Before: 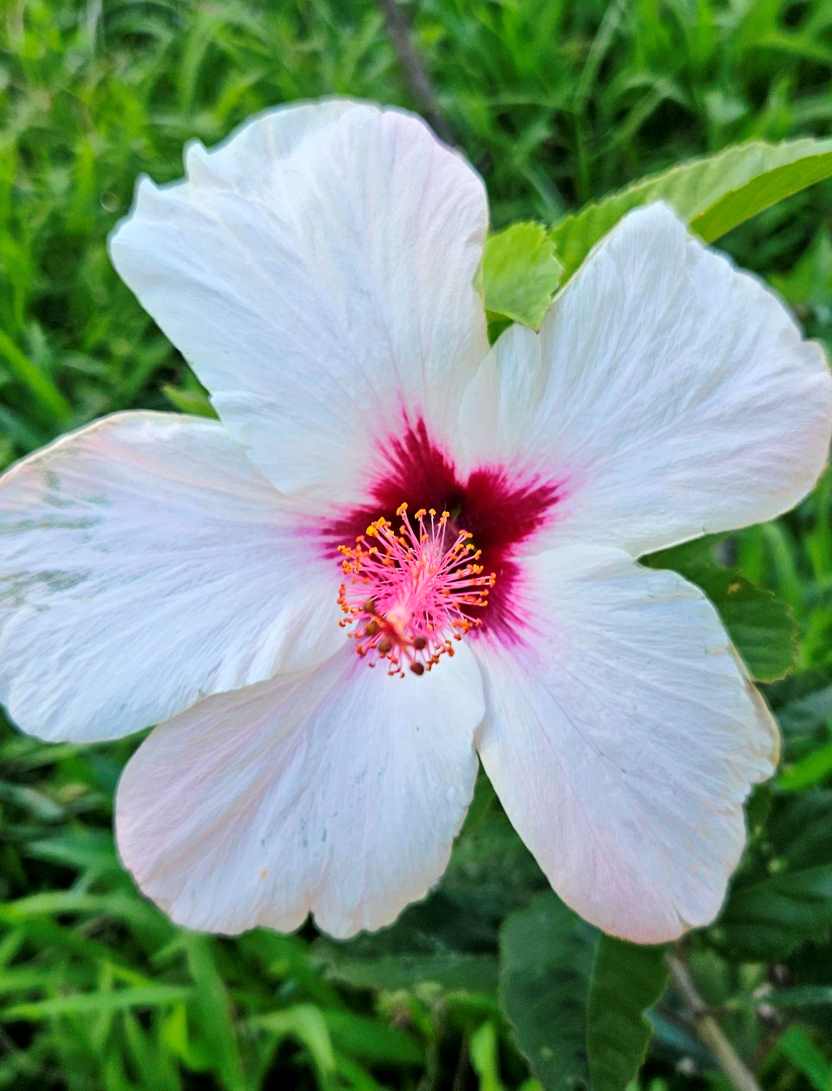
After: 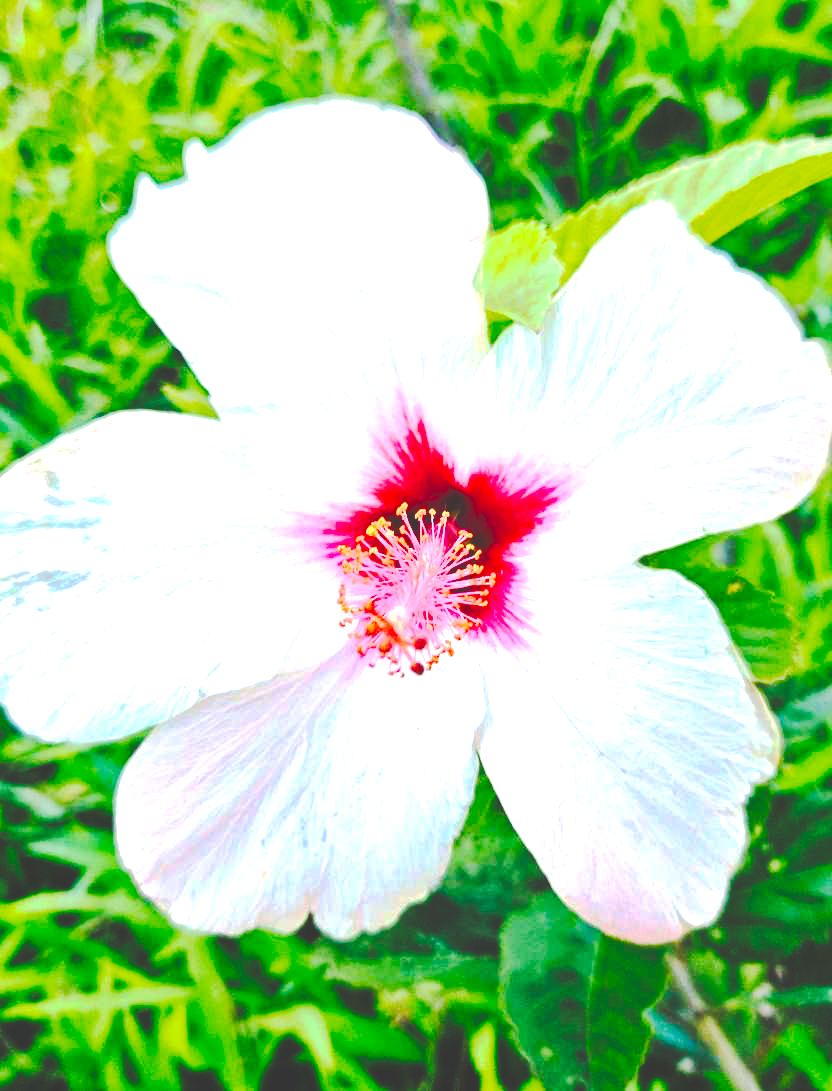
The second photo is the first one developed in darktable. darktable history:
exposure: black level correction 0, exposure 1 EV, compensate highlight preservation false
velvia: strength 32%, mid-tones bias 0.2
tone curve: curves: ch0 [(0, 0) (0.003, 0.219) (0.011, 0.219) (0.025, 0.223) (0.044, 0.226) (0.069, 0.232) (0.1, 0.24) (0.136, 0.245) (0.177, 0.257) (0.224, 0.281) (0.277, 0.324) (0.335, 0.392) (0.399, 0.484) (0.468, 0.585) (0.543, 0.672) (0.623, 0.741) (0.709, 0.788) (0.801, 0.835) (0.898, 0.878) (1, 1)], preserve colors none
